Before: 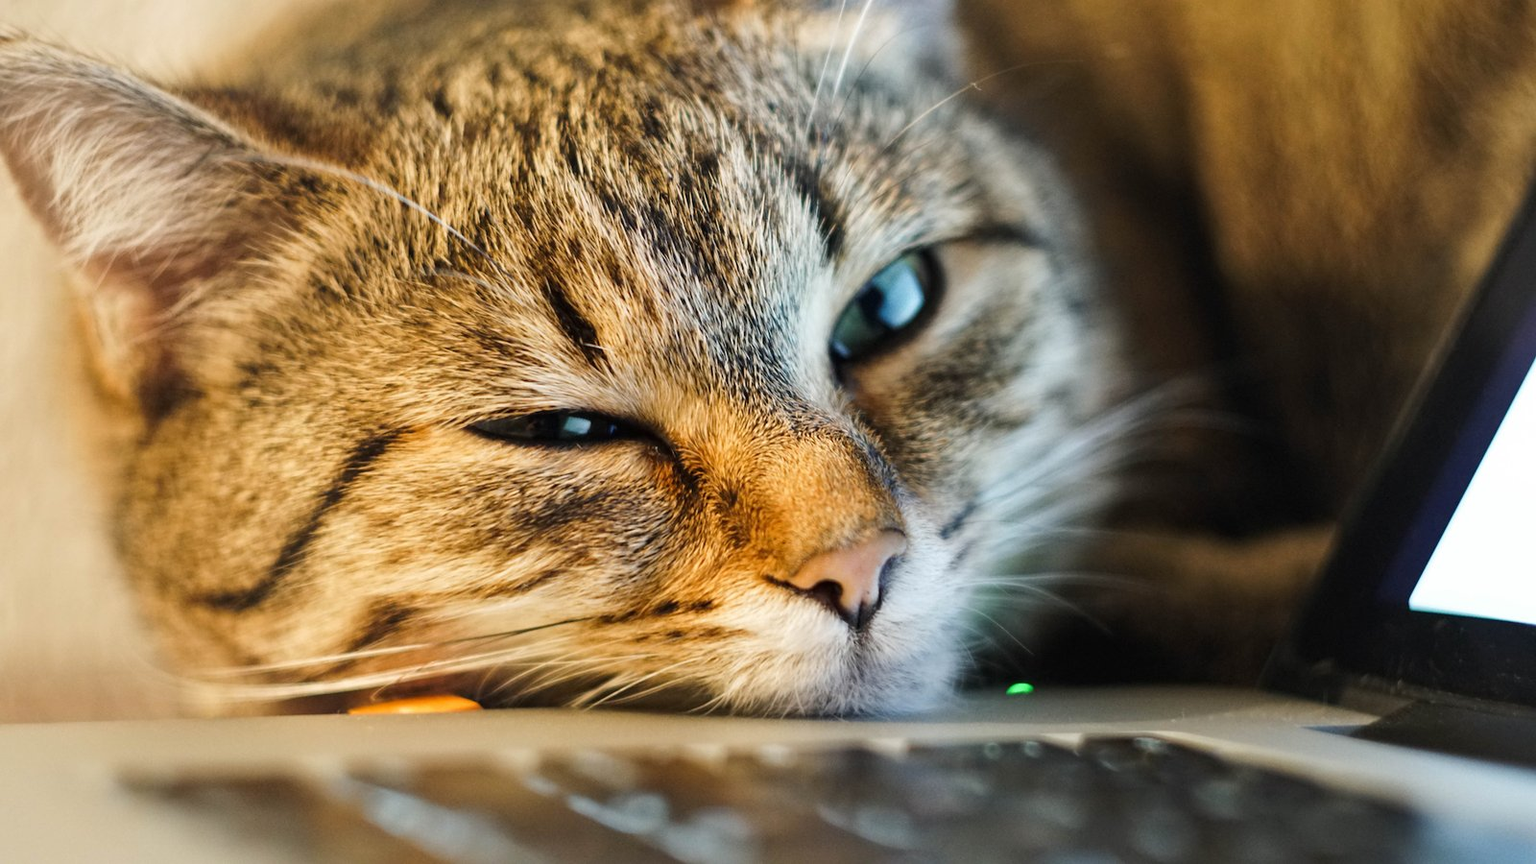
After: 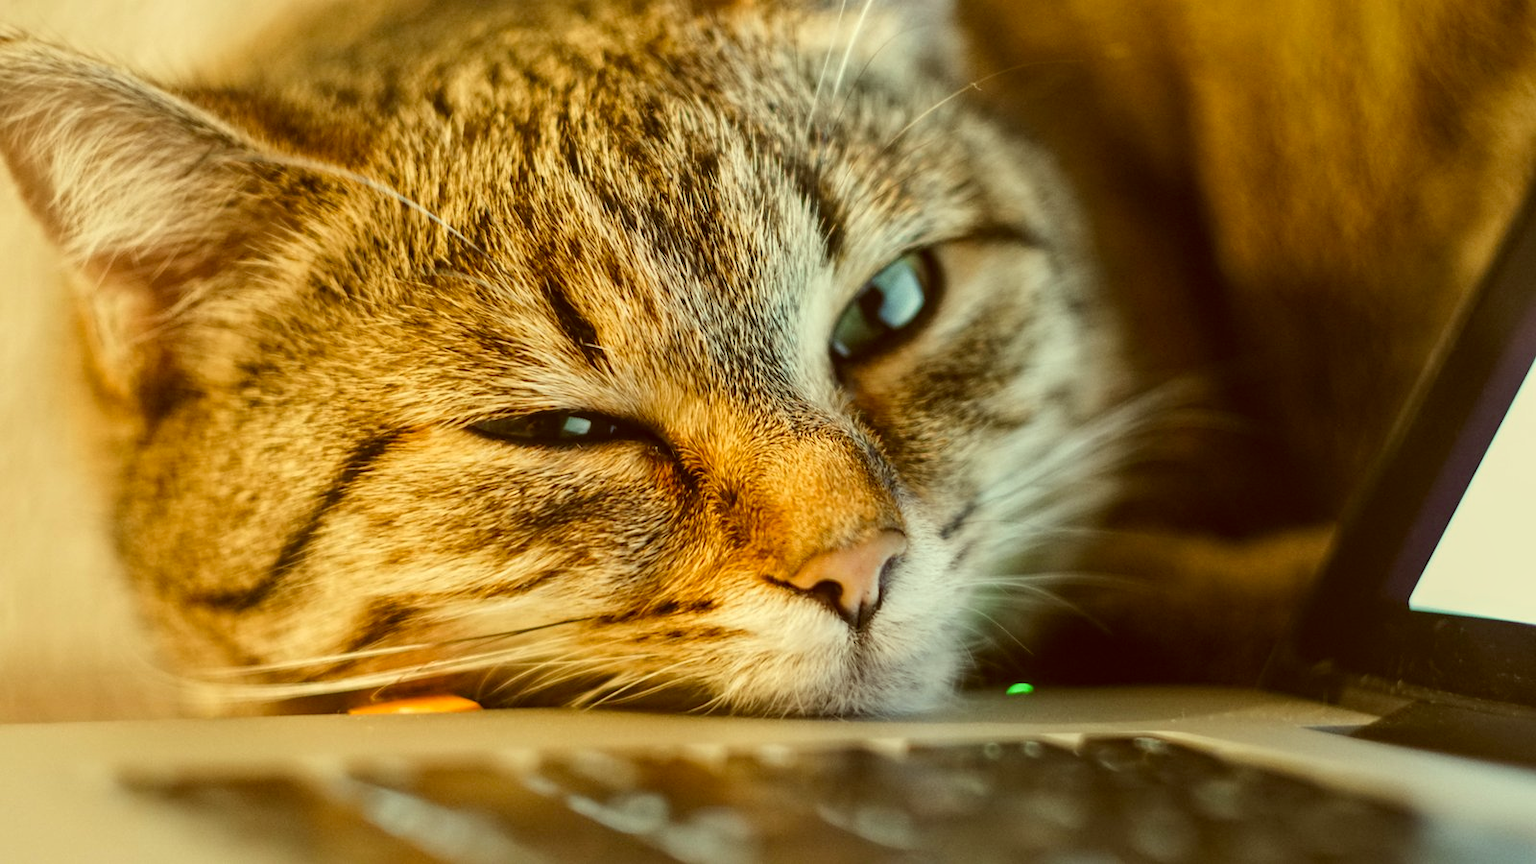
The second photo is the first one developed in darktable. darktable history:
color correction: highlights a* -5.3, highlights b* 9.8, shadows a* 9.8, shadows b* 24.26
local contrast: detail 110%
white balance: red 1.029, blue 0.92
